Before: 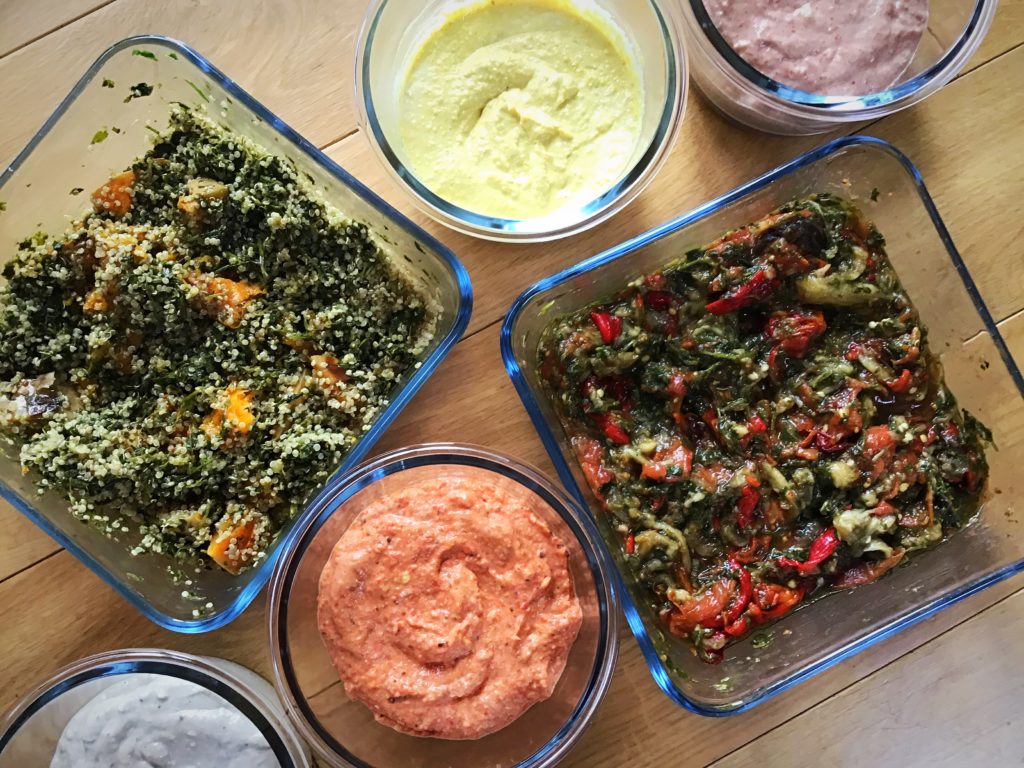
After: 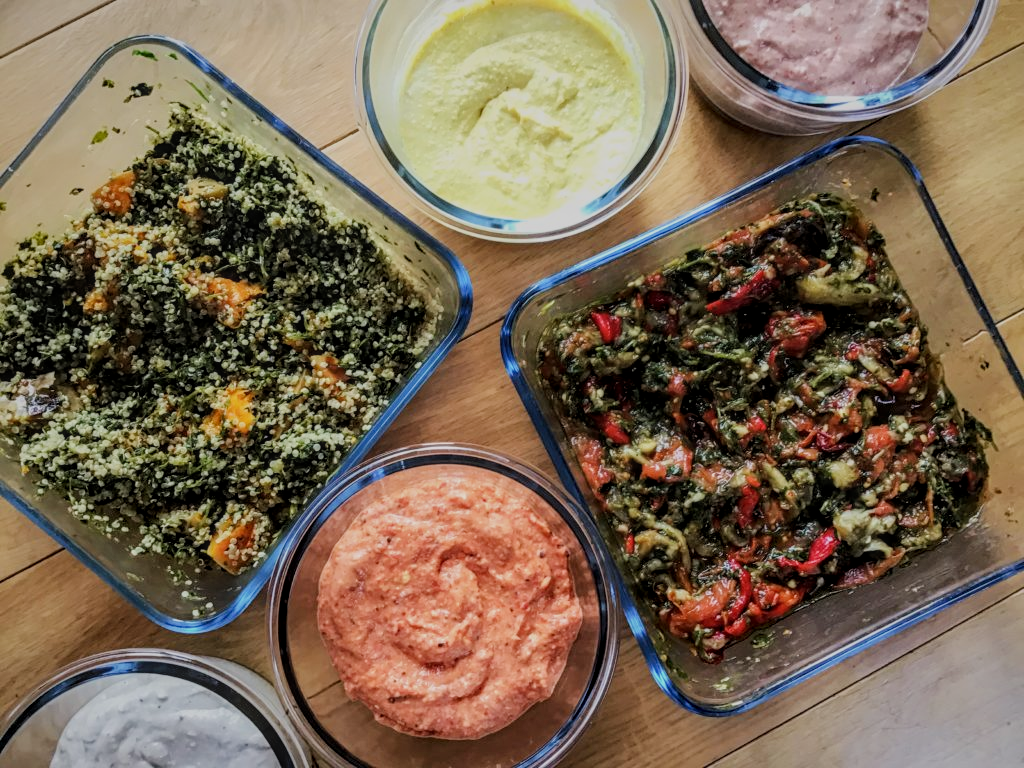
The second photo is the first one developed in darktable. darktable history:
filmic rgb: black relative exposure -7.65 EV, white relative exposure 4.56 EV, threshold 3.02 EV, hardness 3.61, enable highlight reconstruction true
local contrast: highlights 6%, shadows 3%, detail 133%
